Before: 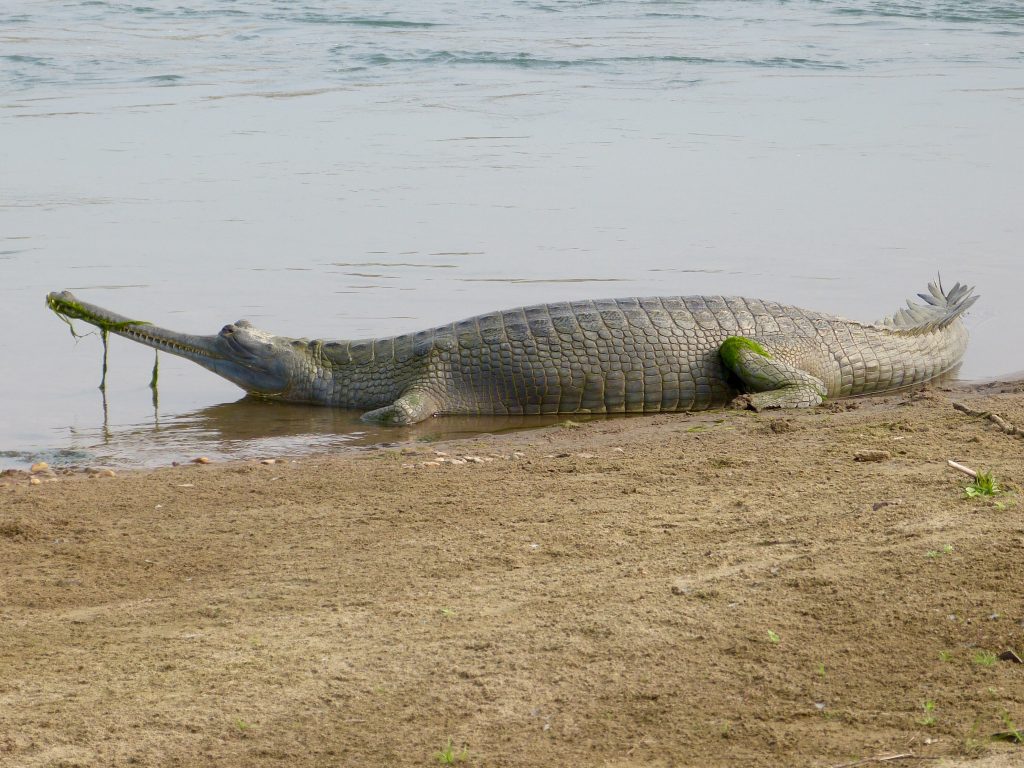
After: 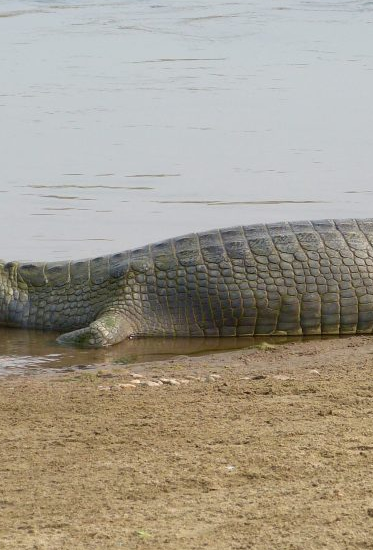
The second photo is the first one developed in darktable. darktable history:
crop and rotate: left 29.692%, top 10.176%, right 33.832%, bottom 18.079%
